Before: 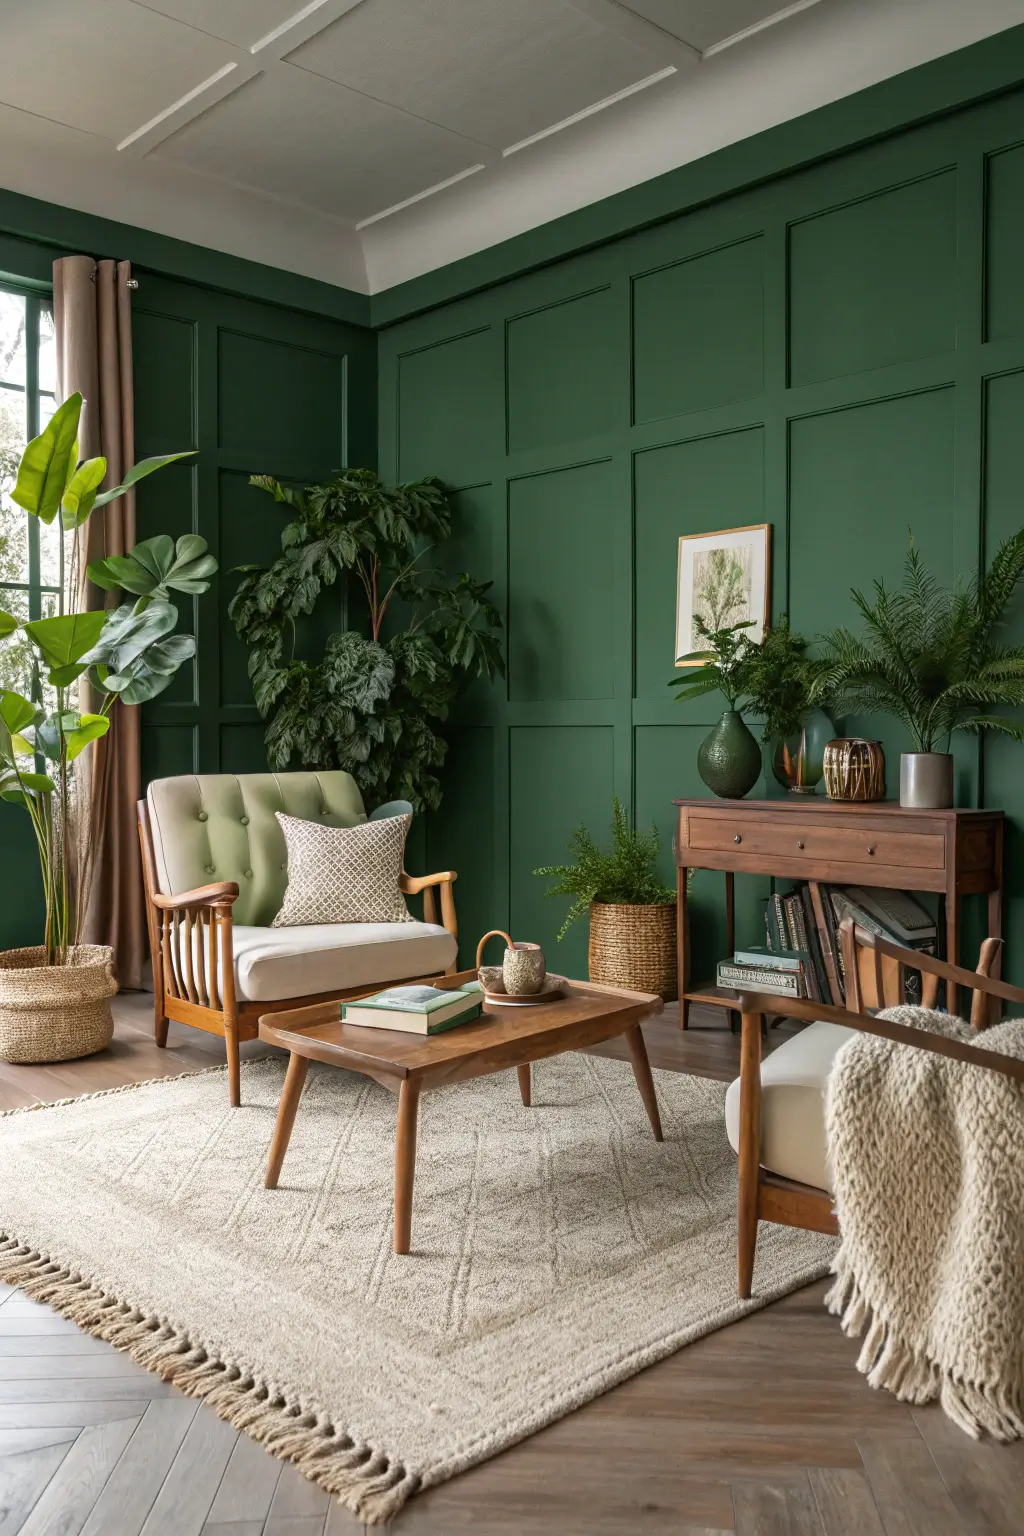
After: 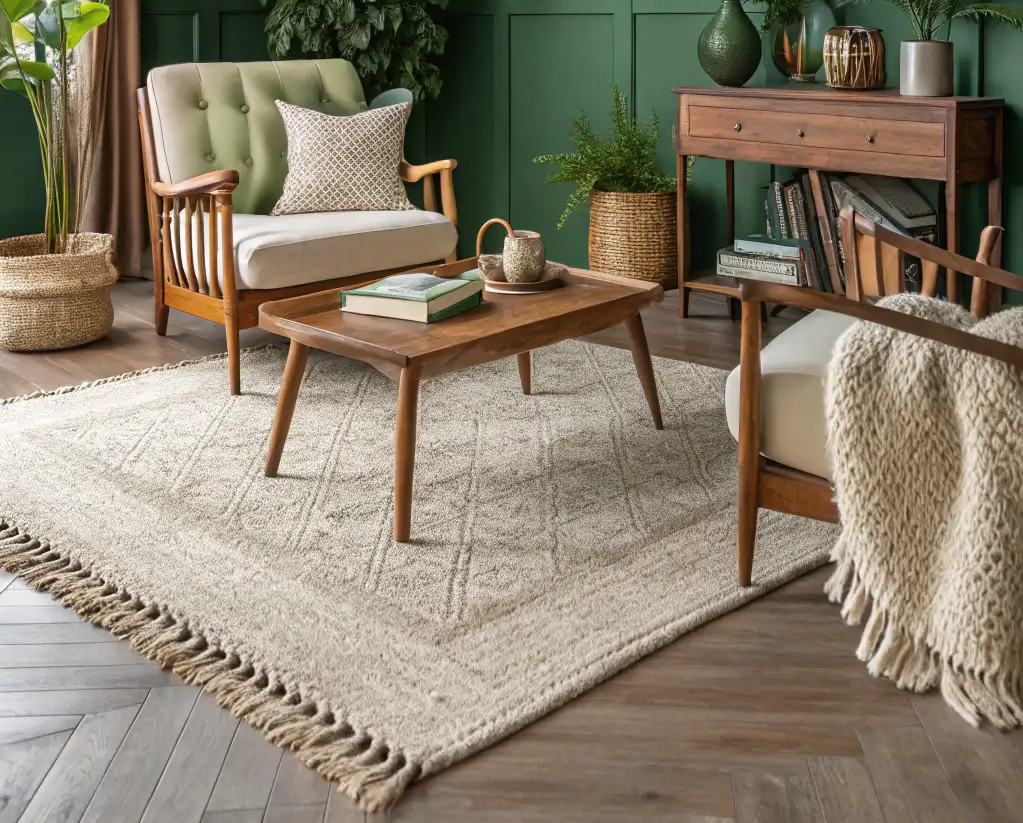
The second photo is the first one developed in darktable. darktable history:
shadows and highlights: highlights color adjustment 0.038%, low approximation 0.01, soften with gaussian
crop and rotate: top 46.358%, right 0.054%
